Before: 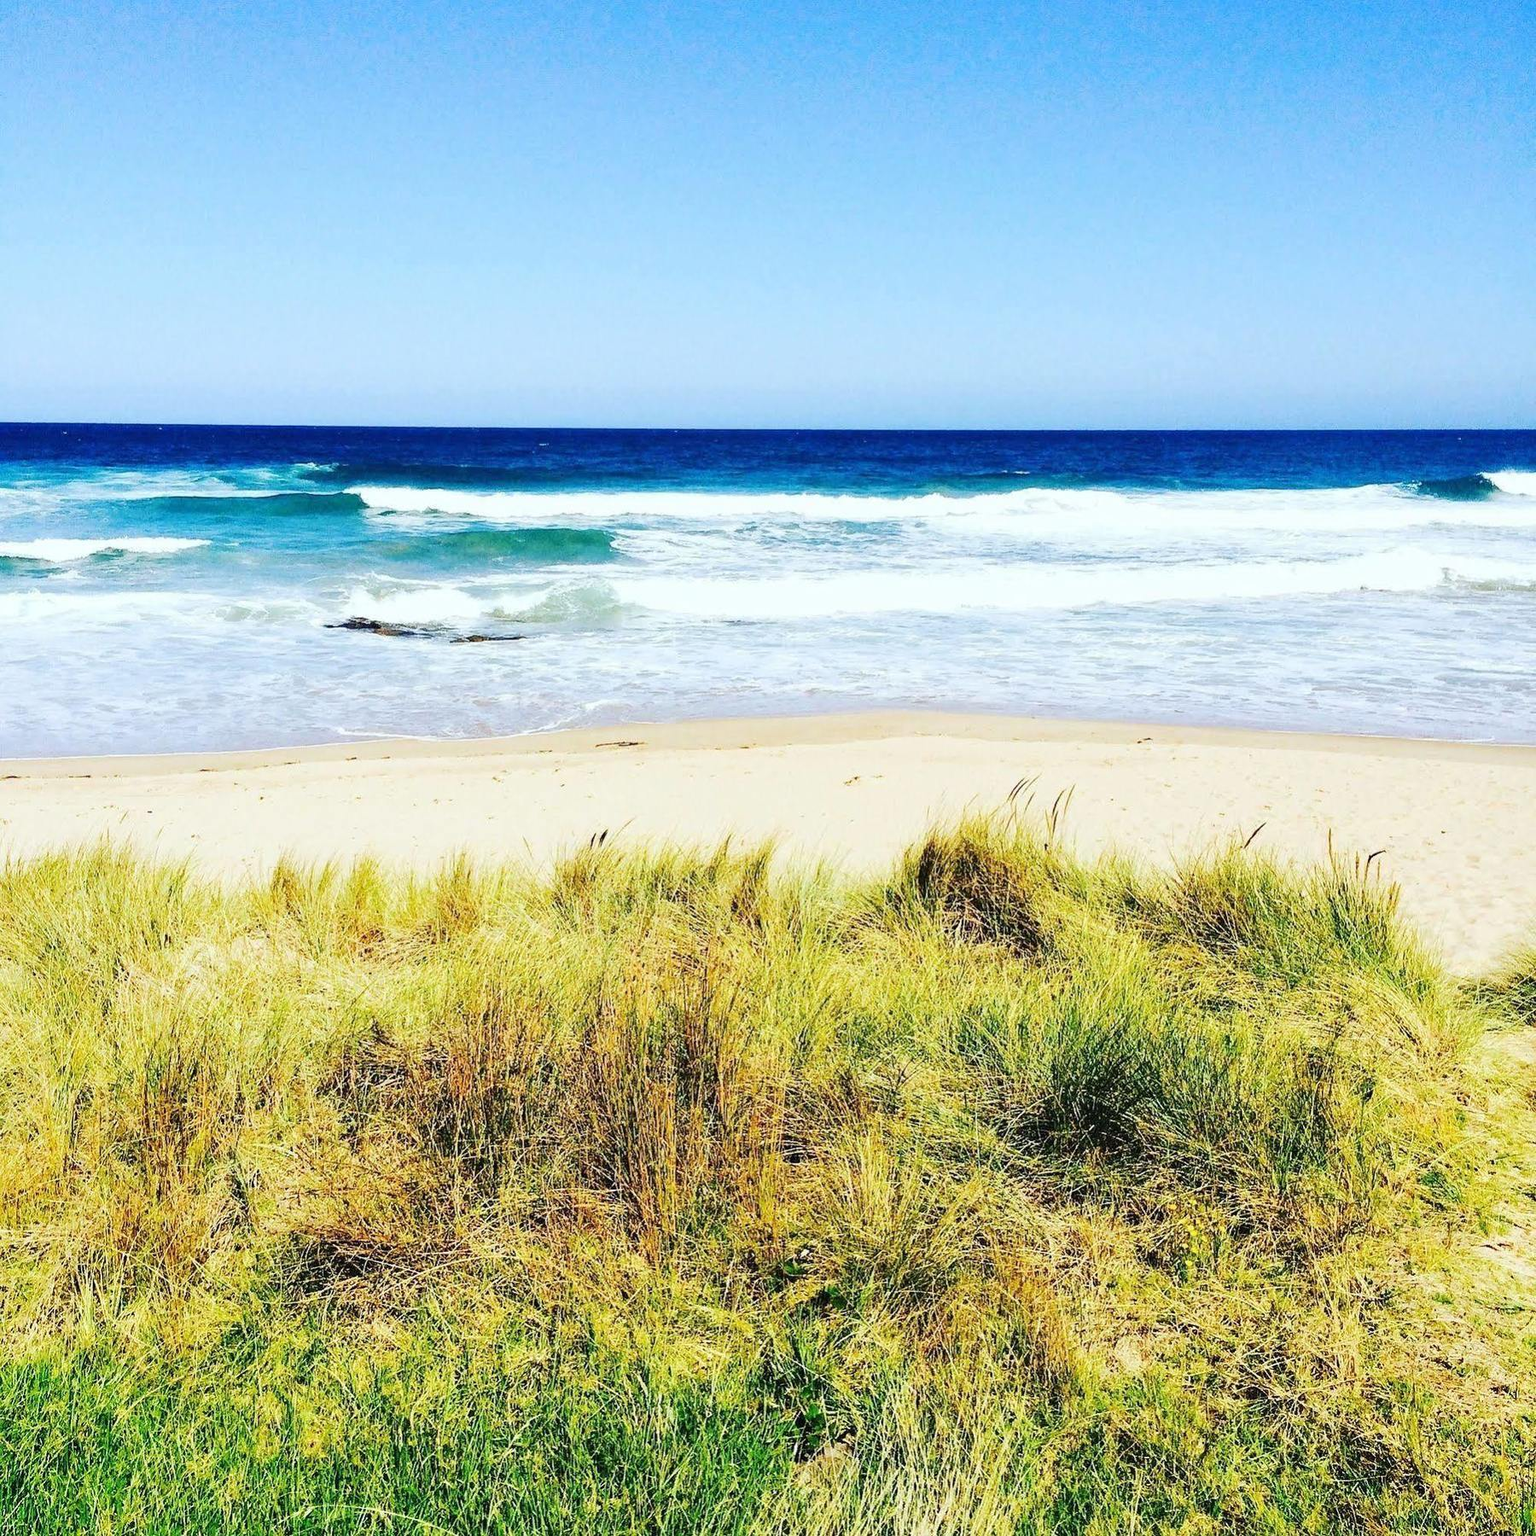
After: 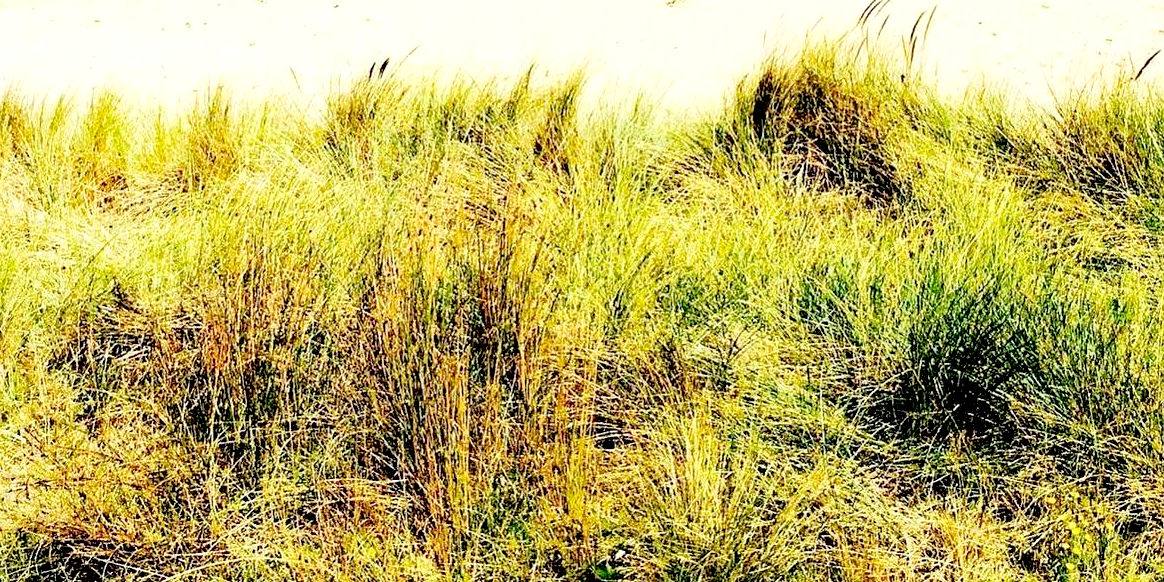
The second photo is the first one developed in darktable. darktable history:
crop: left 17.977%, top 50.792%, right 17.345%, bottom 16.863%
exposure: black level correction 0.033, exposure 0.319 EV, compensate highlight preservation false
